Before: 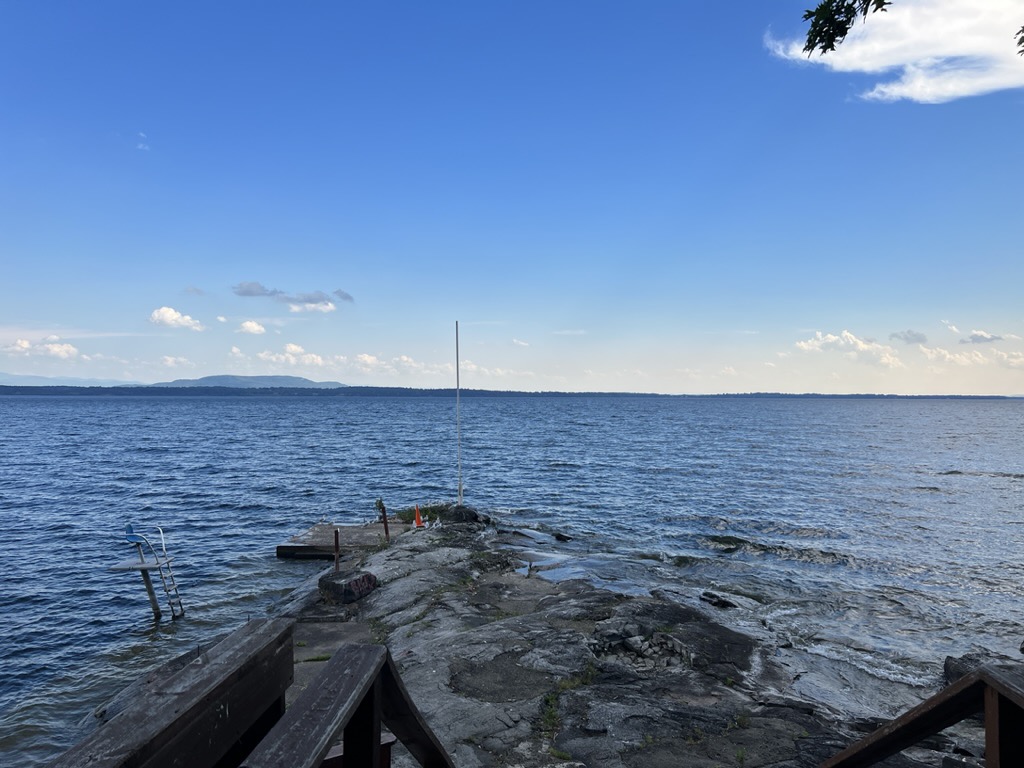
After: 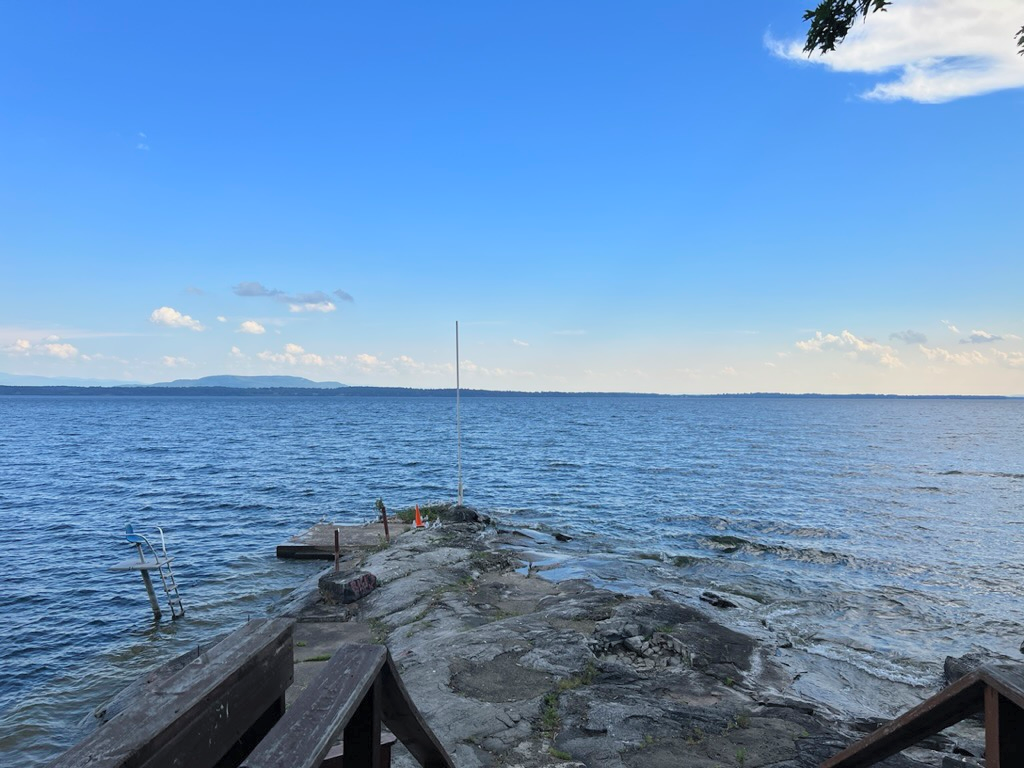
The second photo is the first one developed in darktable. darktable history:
shadows and highlights: radius 25.35, white point adjustment -5.3, compress 82.46%, soften with gaussian
contrast brightness saturation: brightness 0.17, saturation 0.07
